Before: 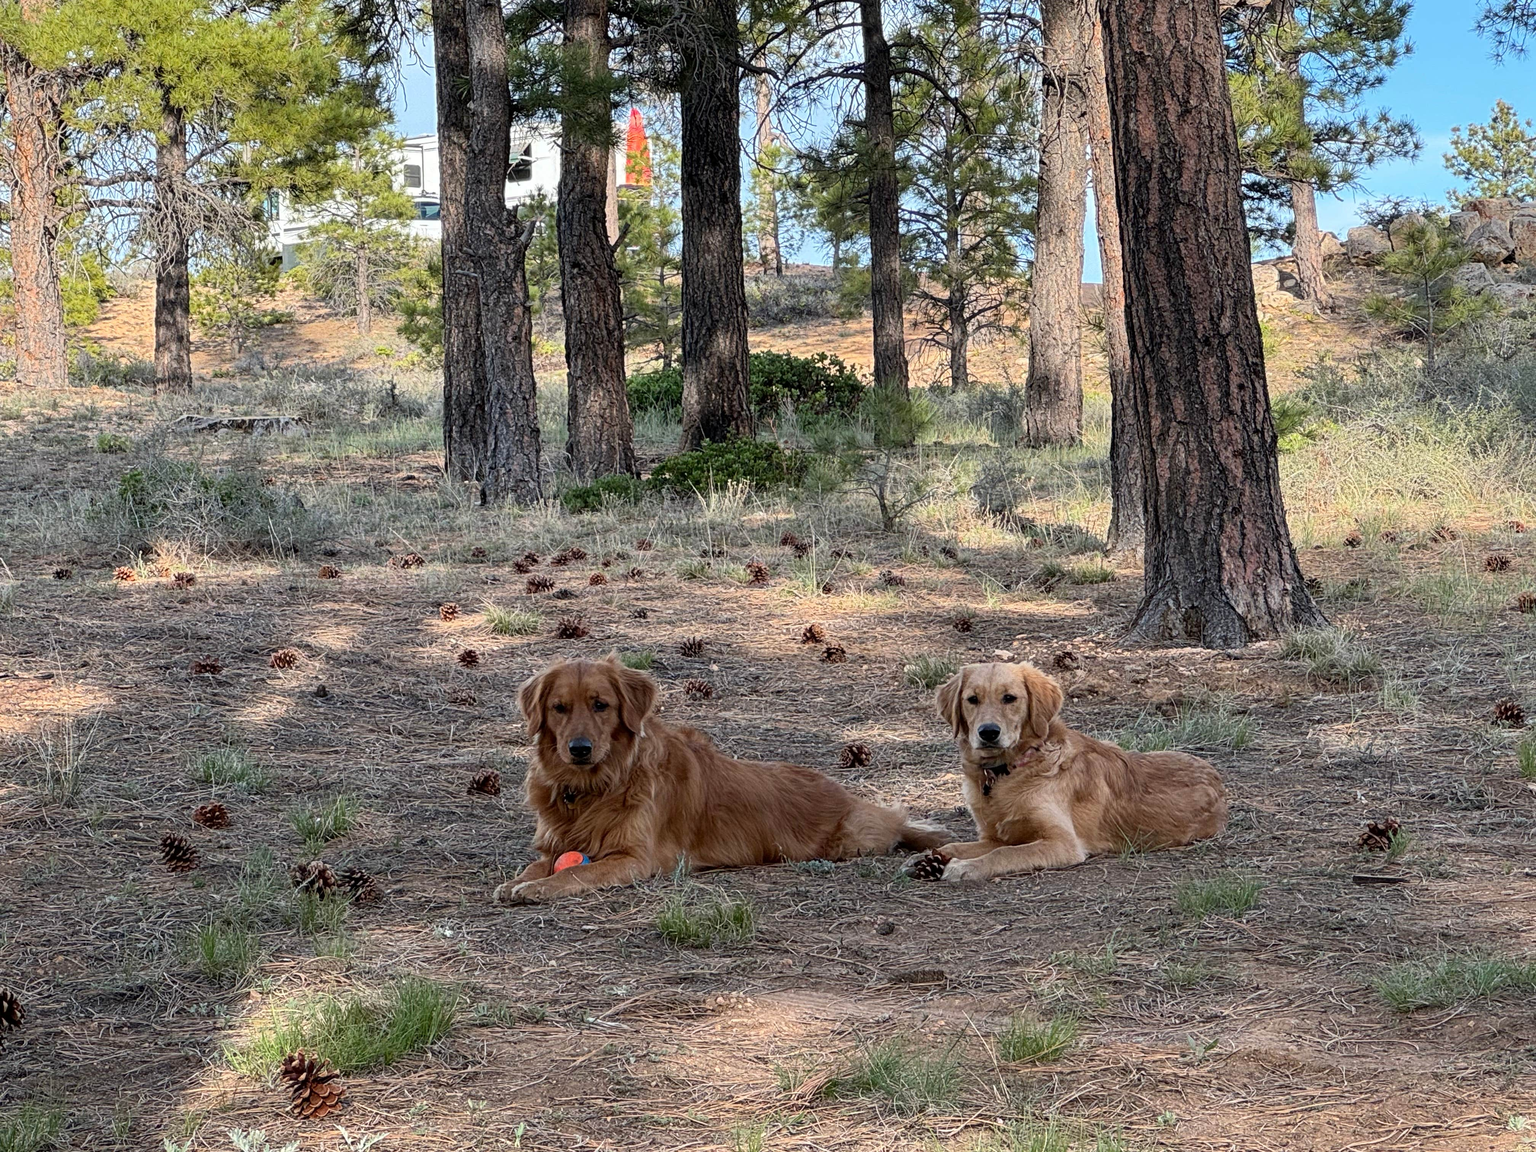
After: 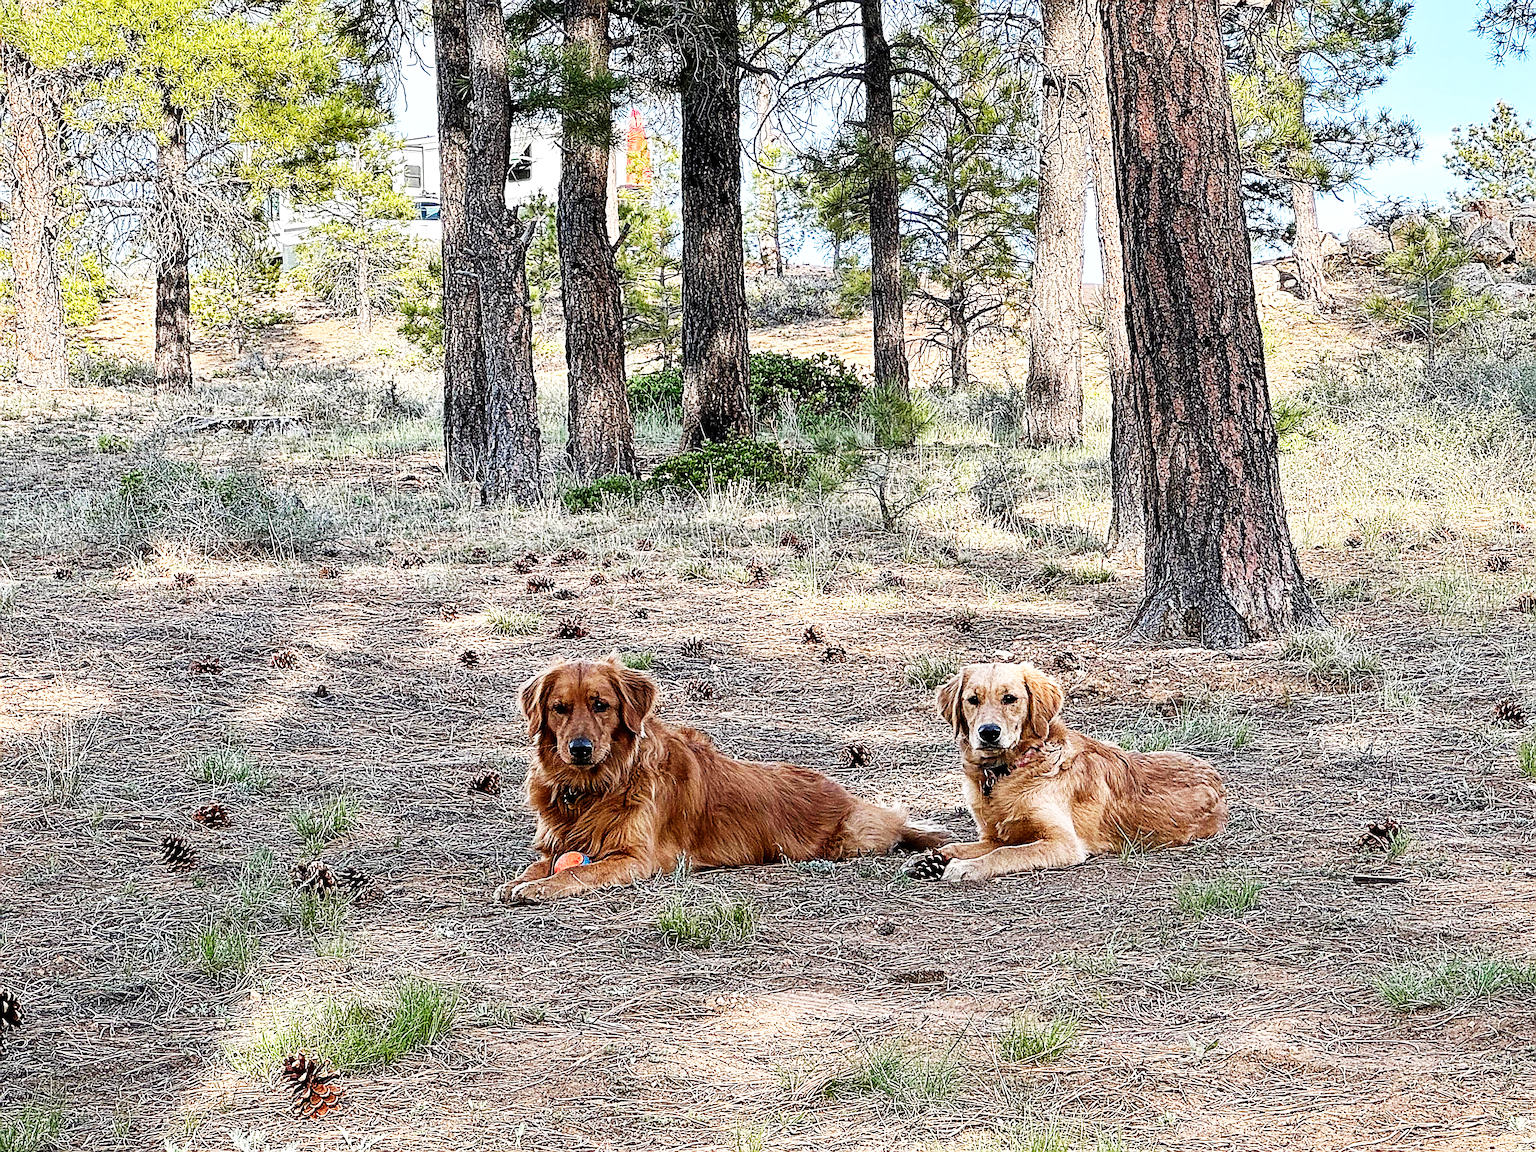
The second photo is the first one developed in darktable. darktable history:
base curve: curves: ch0 [(0, 0) (0.007, 0.004) (0.027, 0.03) (0.046, 0.07) (0.207, 0.54) (0.442, 0.872) (0.673, 0.972) (1, 1)], preserve colors none
sharpen: amount 2
shadows and highlights: shadows 12, white point adjustment 1.2, soften with gaussian
